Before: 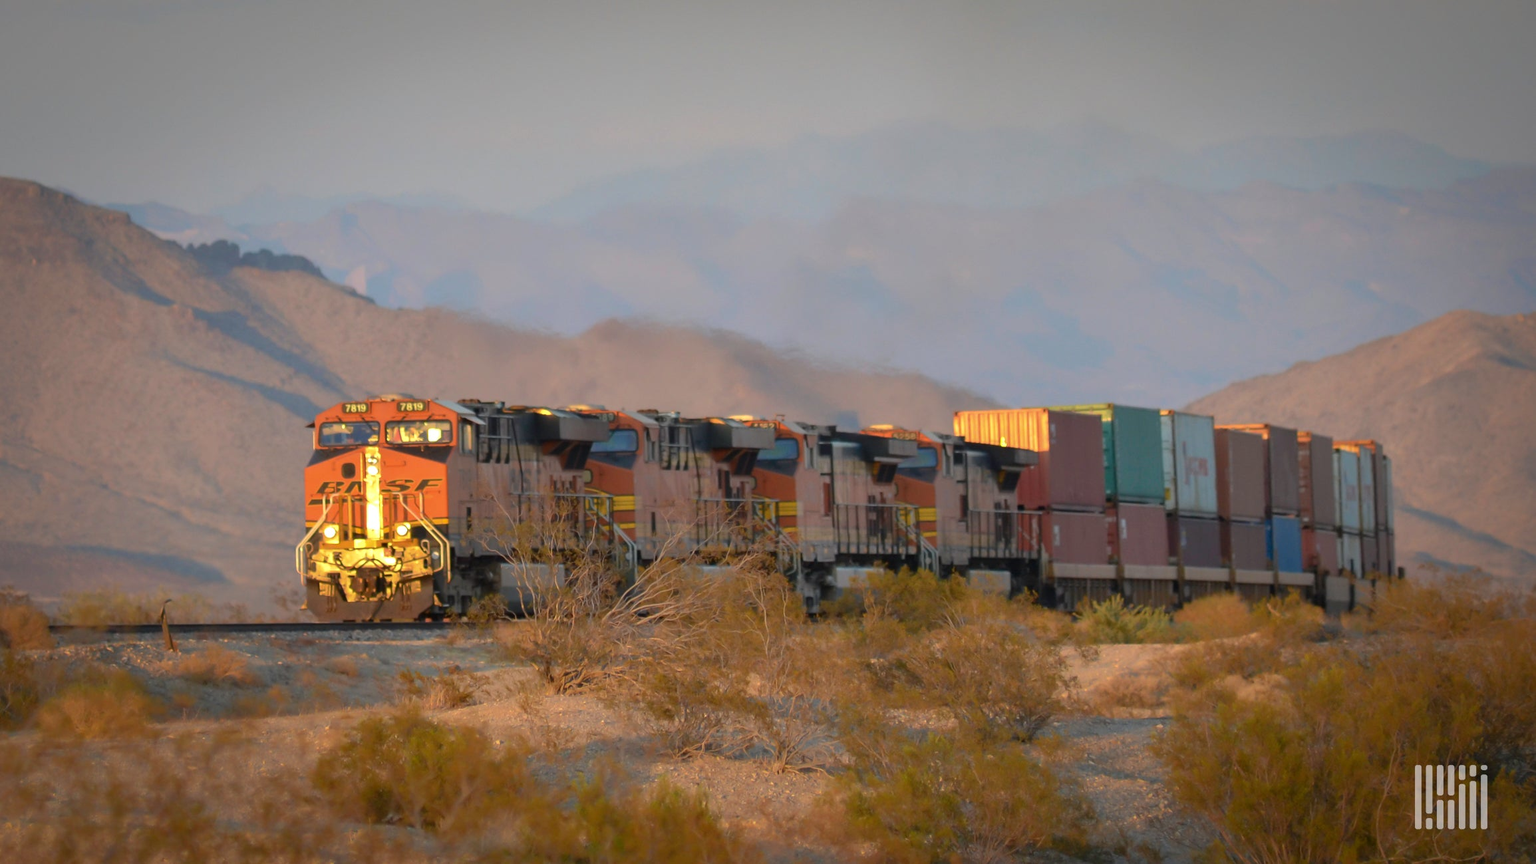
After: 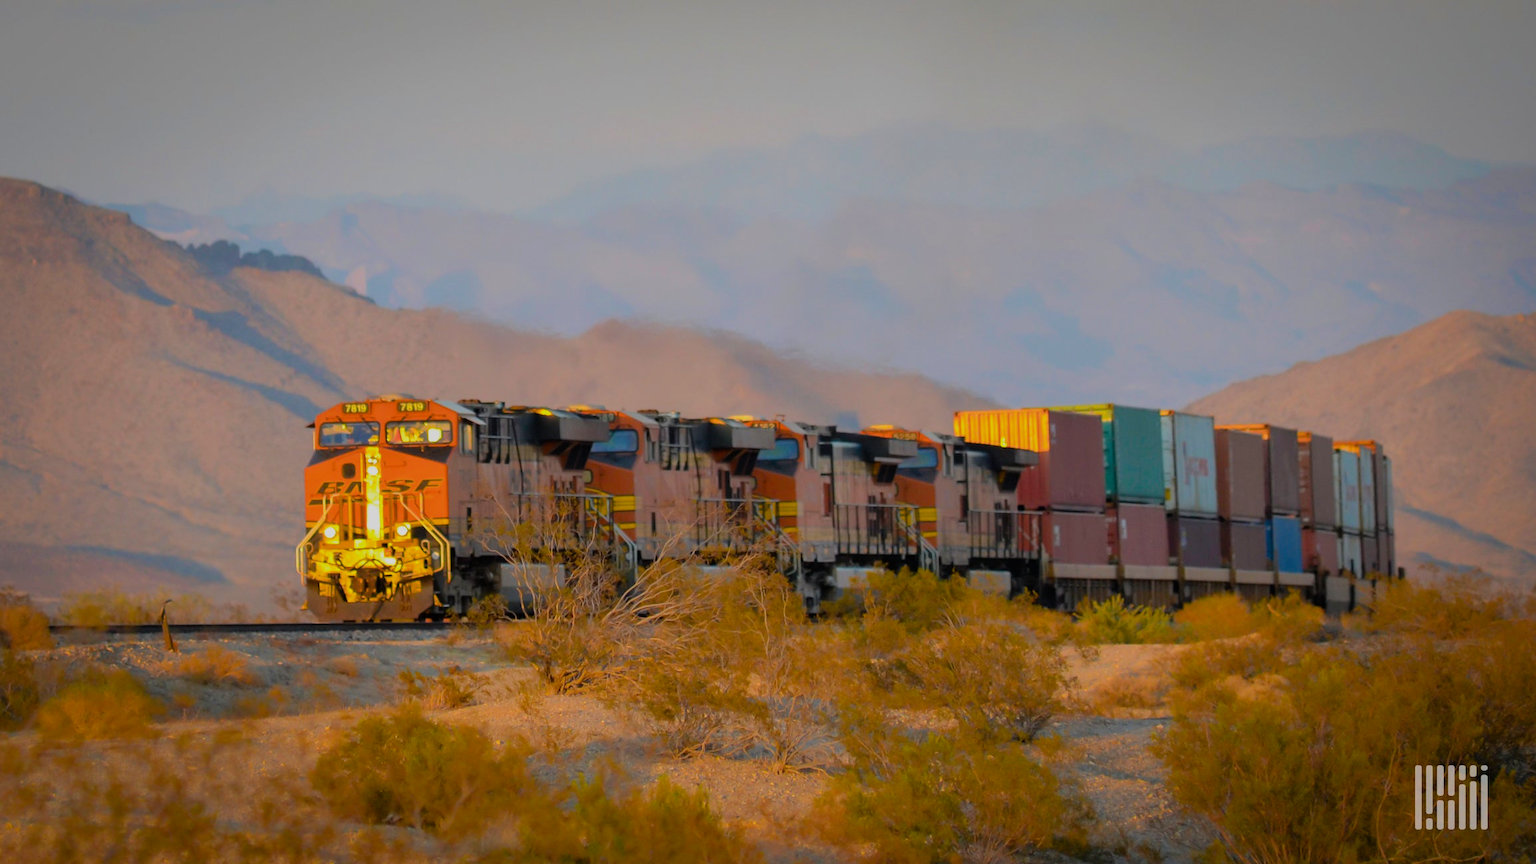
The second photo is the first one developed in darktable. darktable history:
color balance rgb: perceptual saturation grading › global saturation 30%, global vibrance 20%
filmic rgb: black relative exposure -7.65 EV, white relative exposure 4.56 EV, hardness 3.61
